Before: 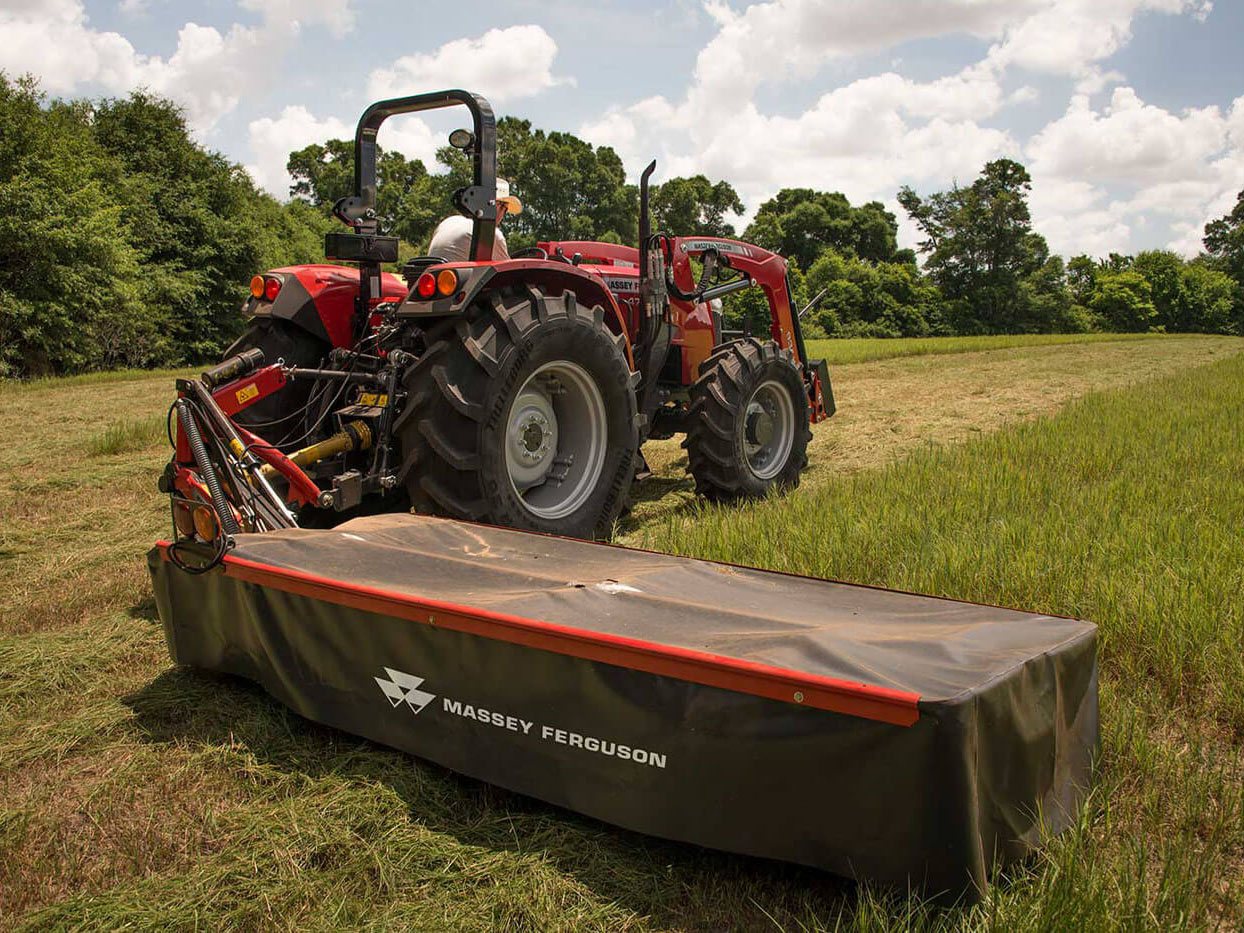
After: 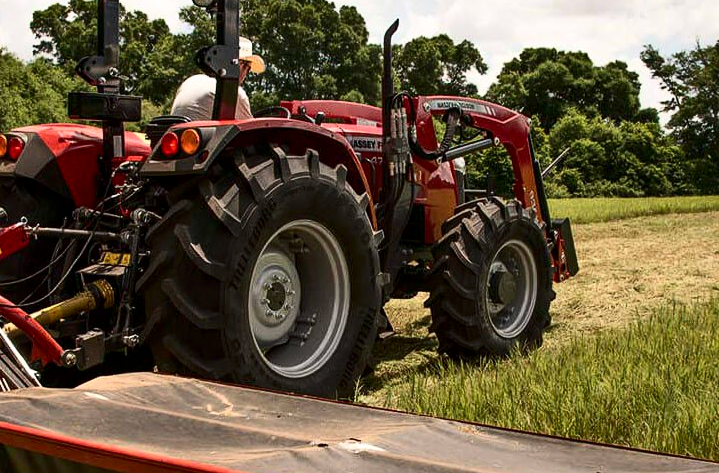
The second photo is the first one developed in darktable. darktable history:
contrast brightness saturation: contrast 0.28
shadows and highlights: shadows 24.65, highlights -77.24, soften with gaussian
crop: left 20.666%, top 15.181%, right 21.512%, bottom 34.1%
local contrast: mode bilateral grid, contrast 20, coarseness 50, detail 121%, midtone range 0.2
